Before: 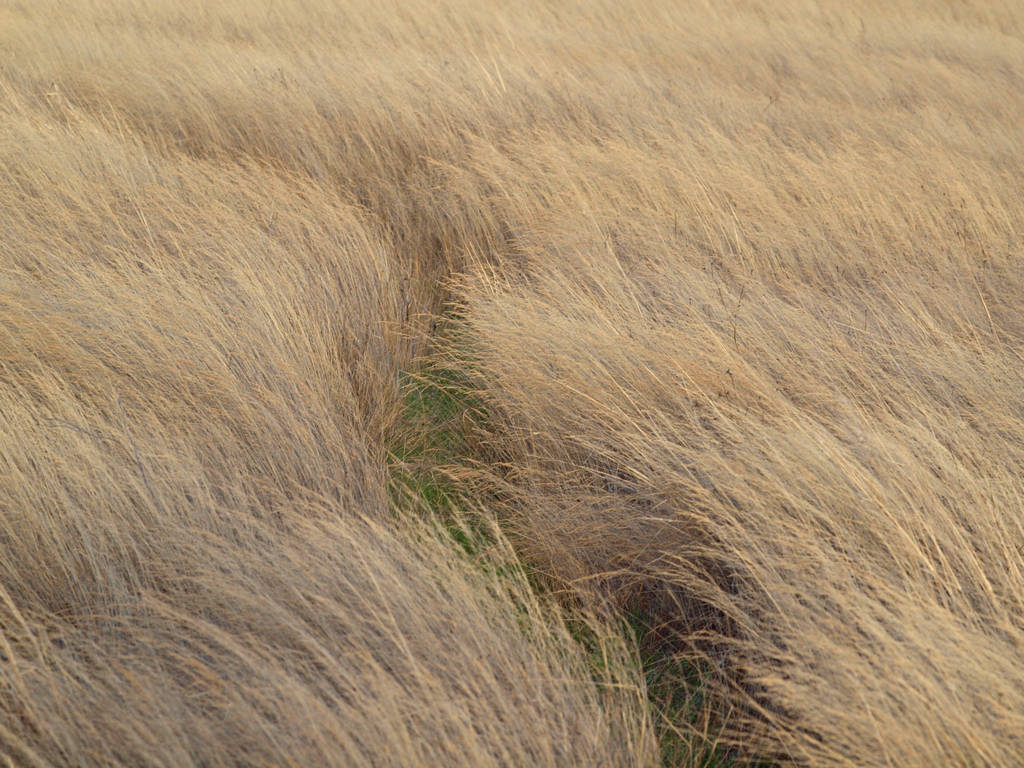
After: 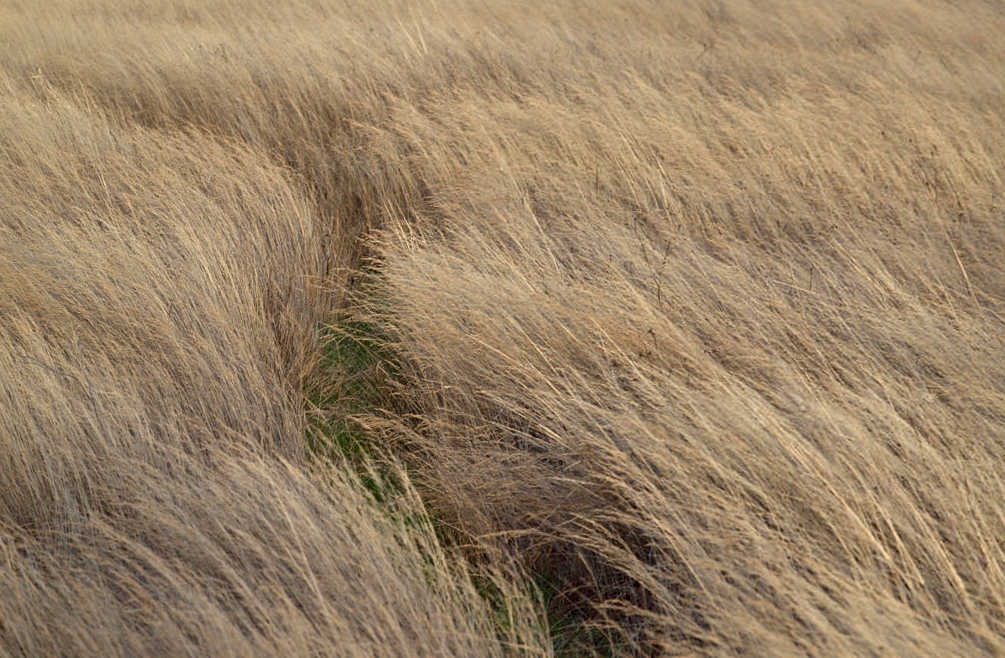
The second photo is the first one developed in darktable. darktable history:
rotate and perspective: rotation 1.69°, lens shift (vertical) -0.023, lens shift (horizontal) -0.291, crop left 0.025, crop right 0.988, crop top 0.092, crop bottom 0.842
local contrast: mode bilateral grid, contrast 25, coarseness 60, detail 151%, midtone range 0.2
exposure: compensate exposure bias true, compensate highlight preservation false
